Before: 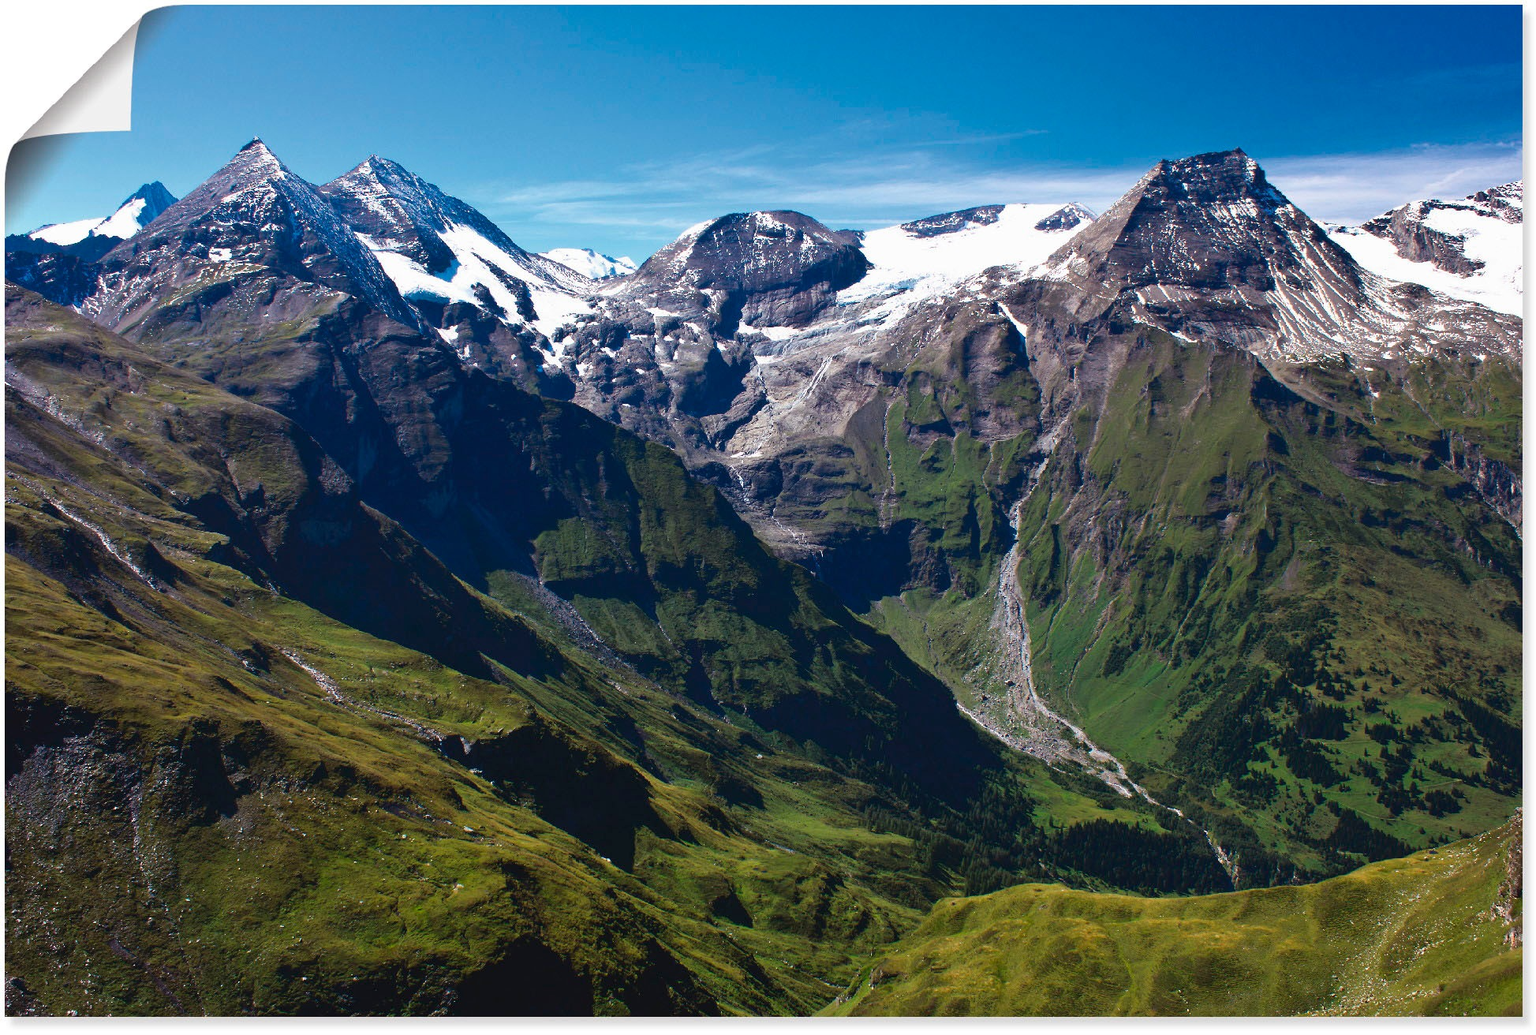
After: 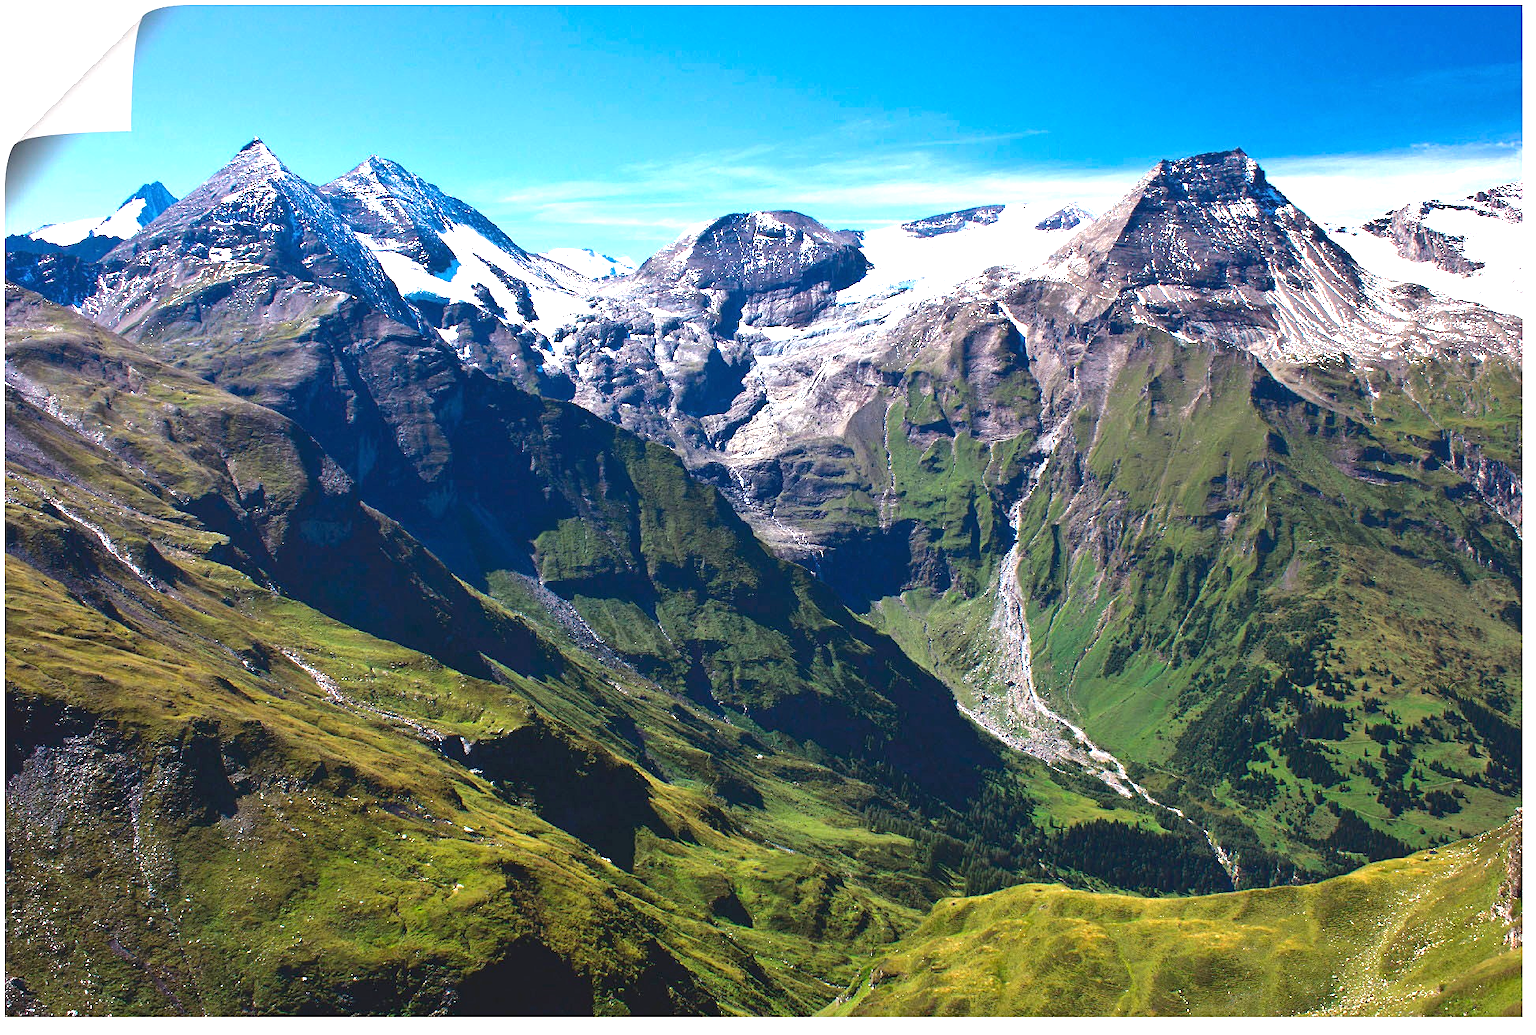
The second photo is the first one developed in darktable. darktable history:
sharpen: amount 0.2
exposure: black level correction 0, exposure 1.1 EV, compensate exposure bias true, compensate highlight preservation false
